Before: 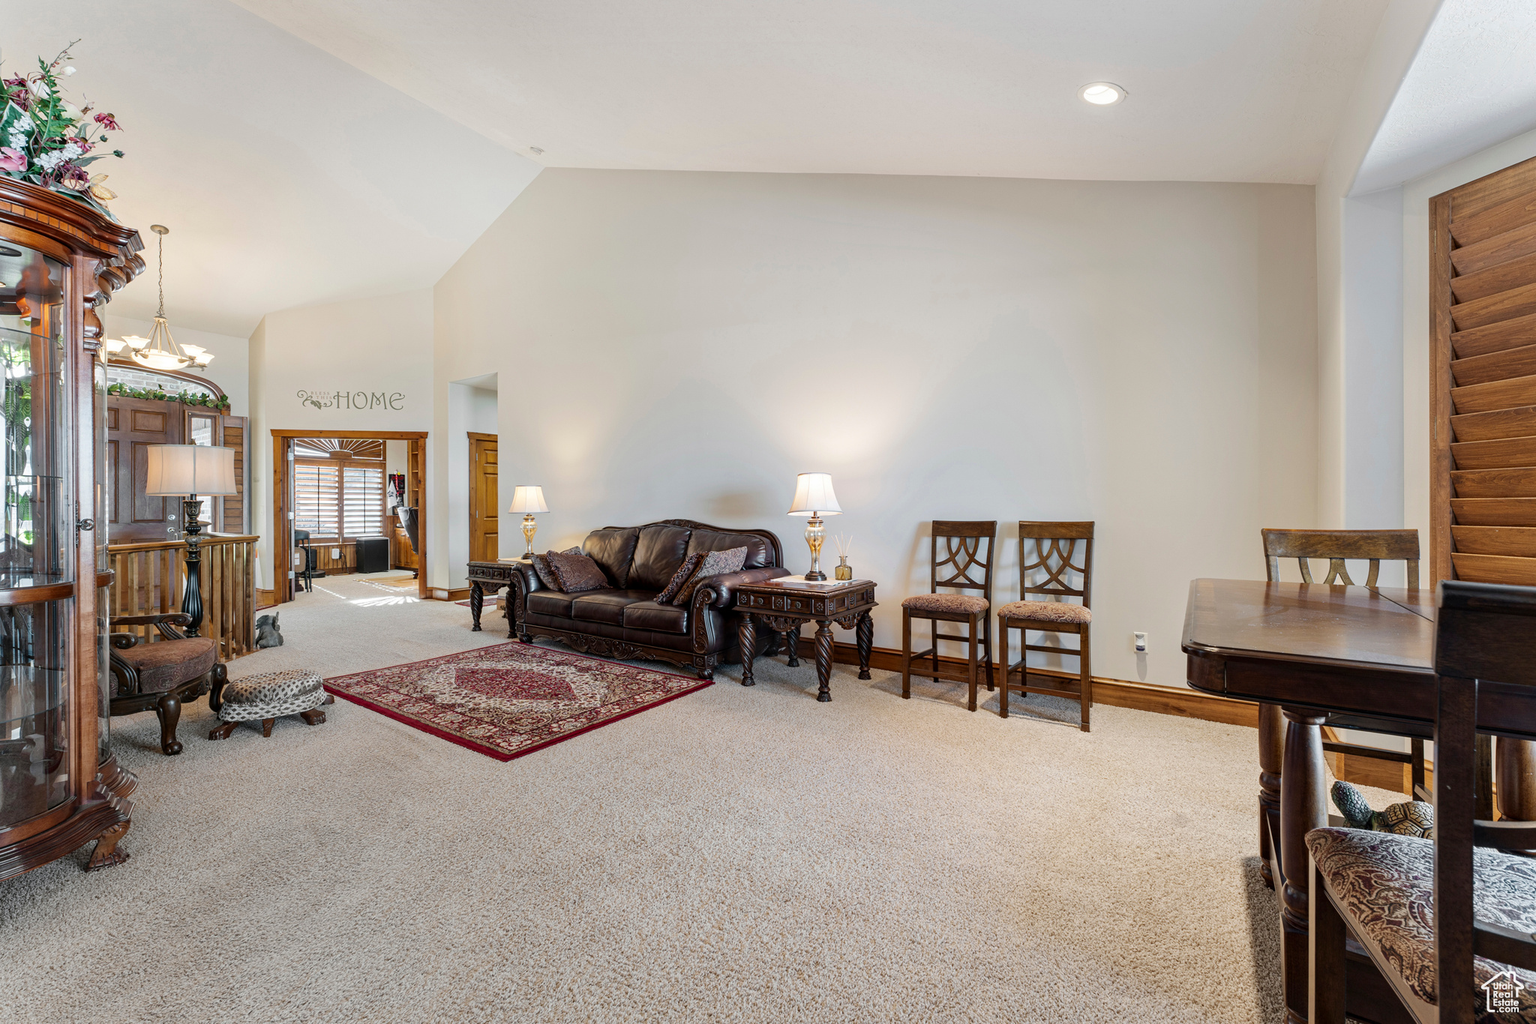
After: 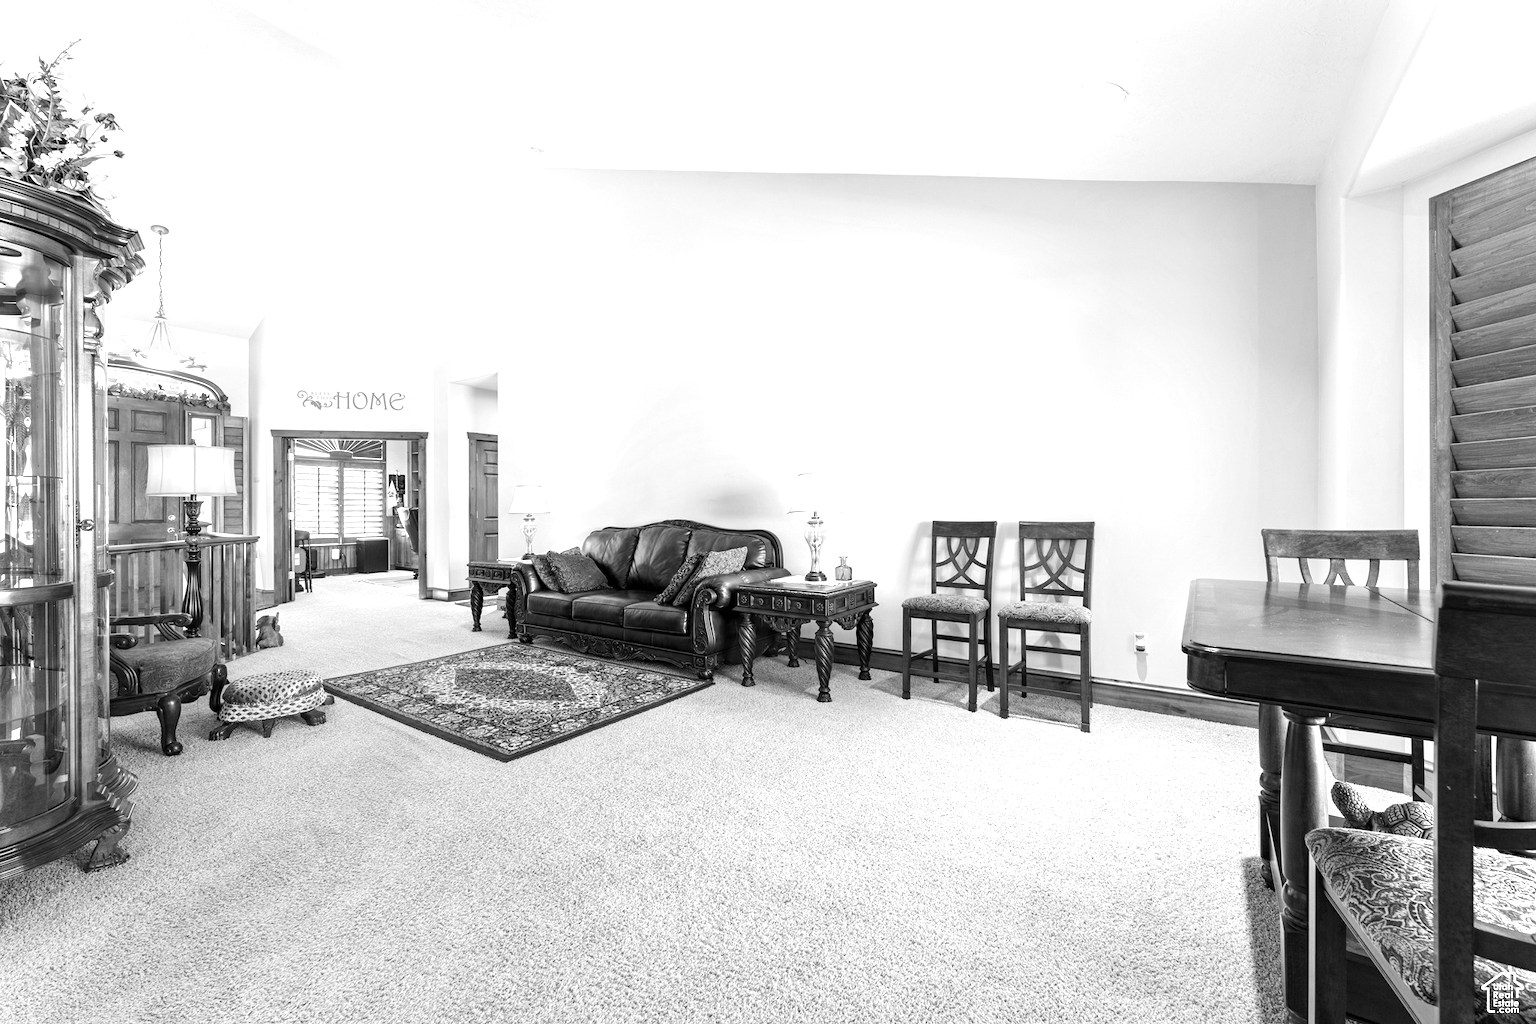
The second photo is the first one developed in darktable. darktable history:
exposure: exposure 0.95 EV, compensate highlight preservation false
monochrome: on, module defaults
